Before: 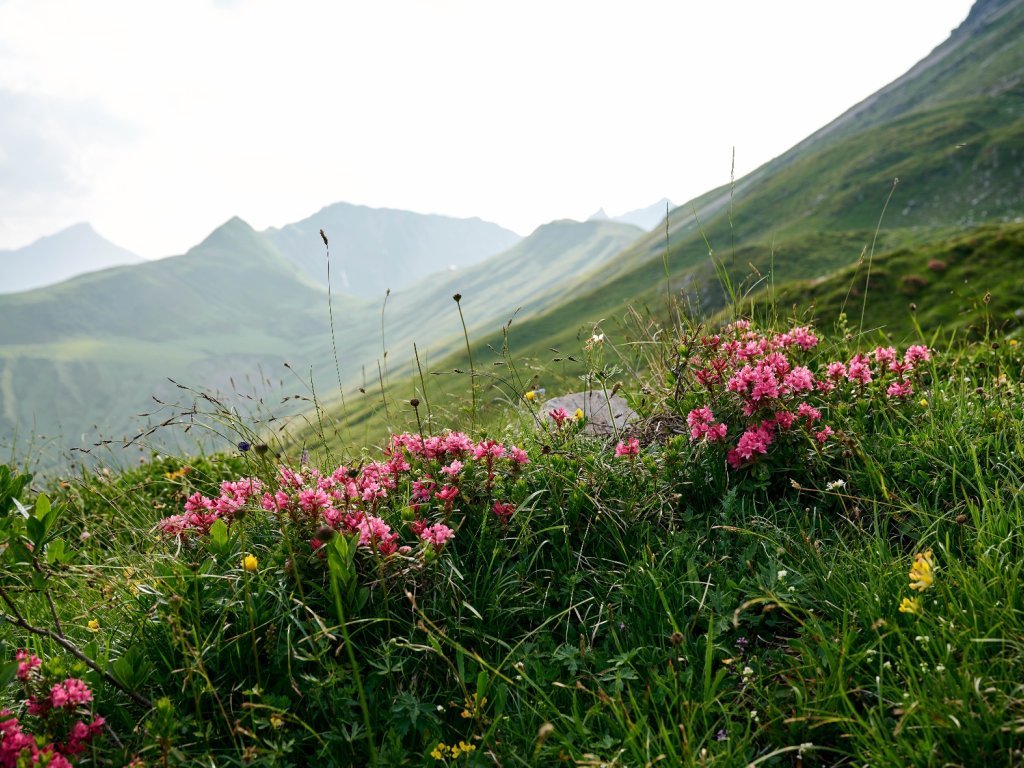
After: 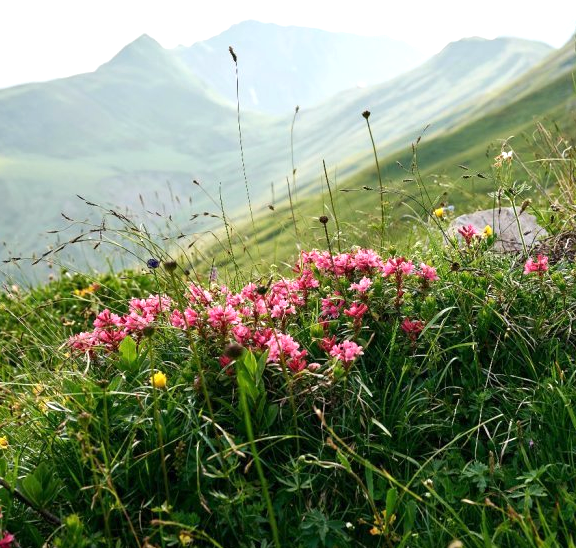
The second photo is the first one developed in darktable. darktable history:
crop: left 8.966%, top 23.852%, right 34.699%, bottom 4.703%
exposure: exposure 0.493 EV, compensate highlight preservation false
